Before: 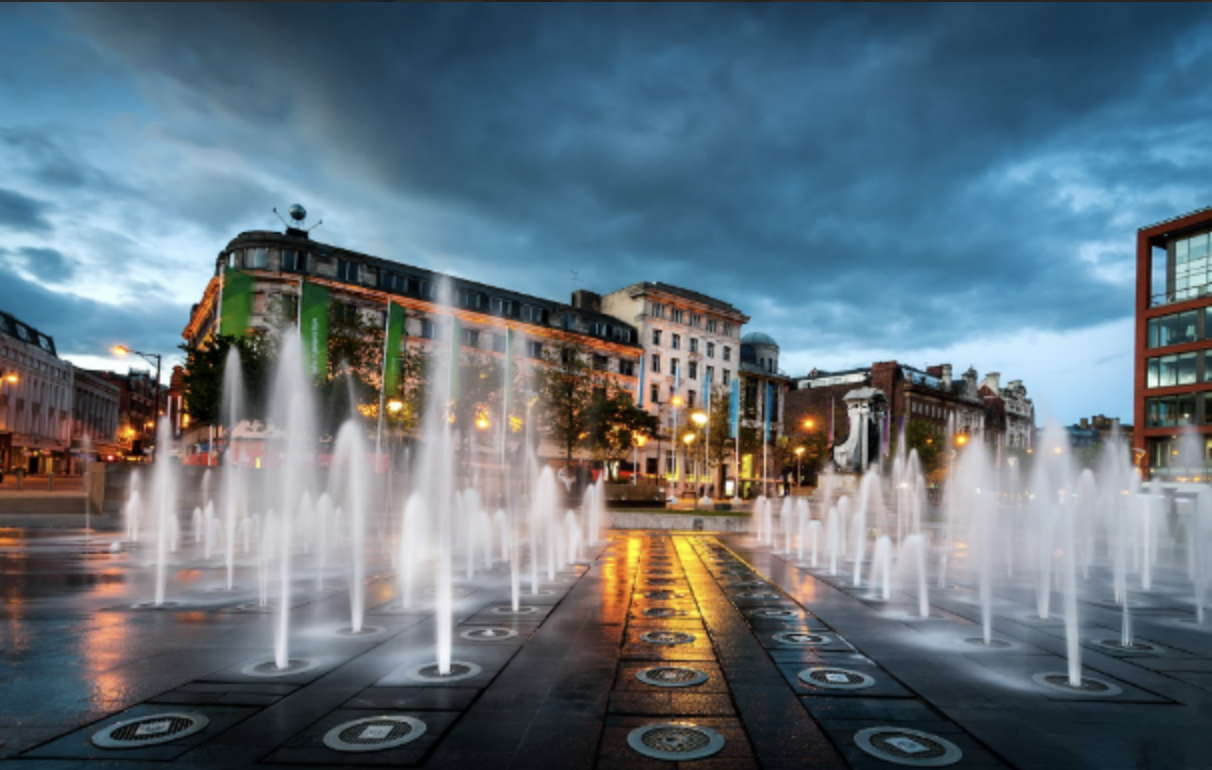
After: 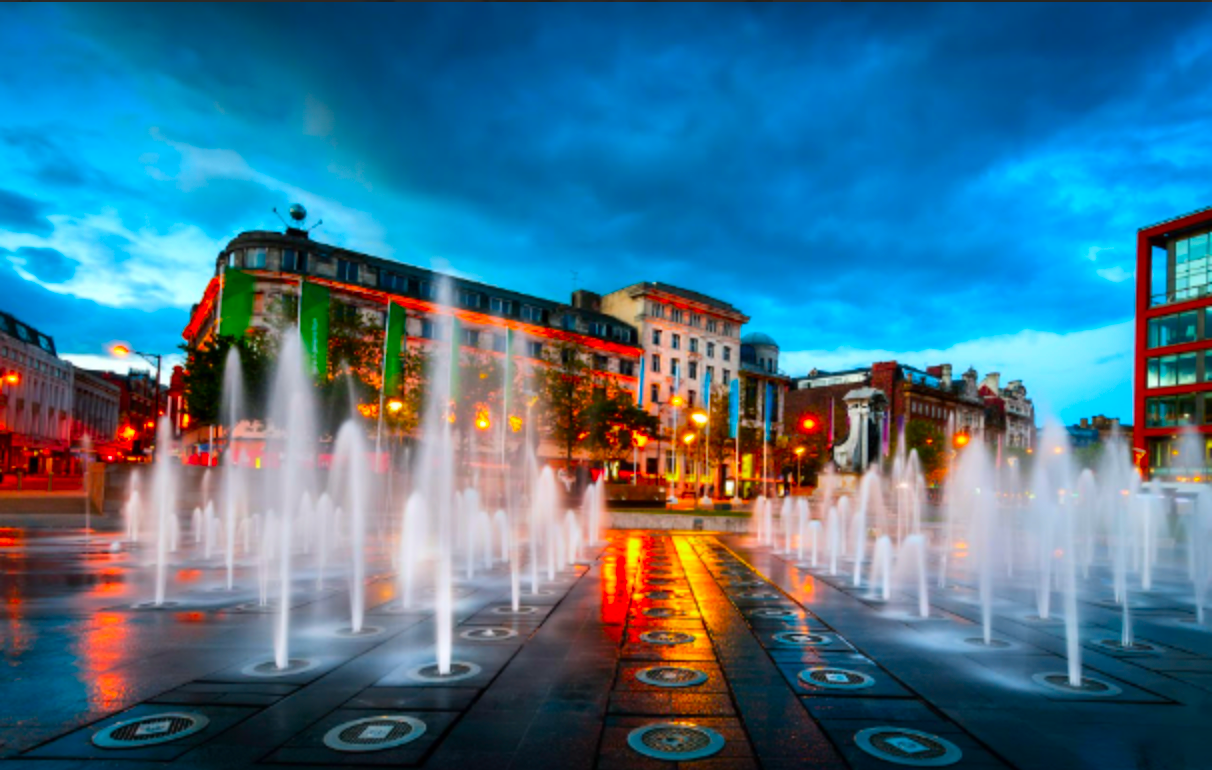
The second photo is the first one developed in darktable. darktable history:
color correction: highlights b* -0.027, saturation 2.1
